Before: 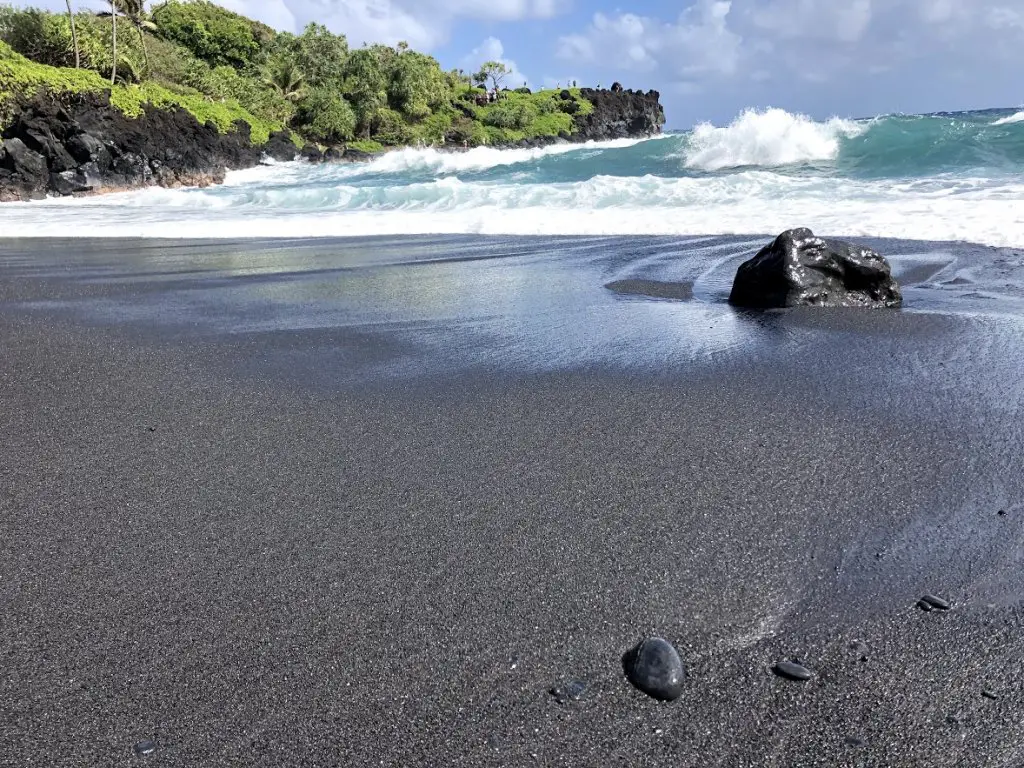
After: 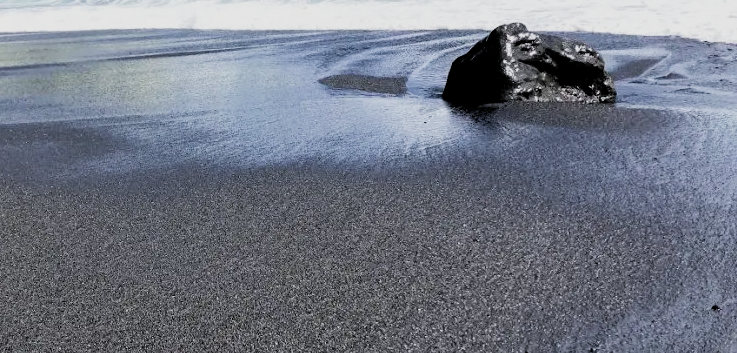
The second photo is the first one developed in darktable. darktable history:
crop and rotate: left 27.95%, top 26.798%, bottom 27.175%
filmic rgb: black relative exposure -5.12 EV, white relative exposure 3.99 EV, hardness 2.89, contrast 1.299, highlights saturation mix -10.92%, add noise in highlights 0.002, color science v3 (2019), use custom middle-gray values true, contrast in highlights soft
